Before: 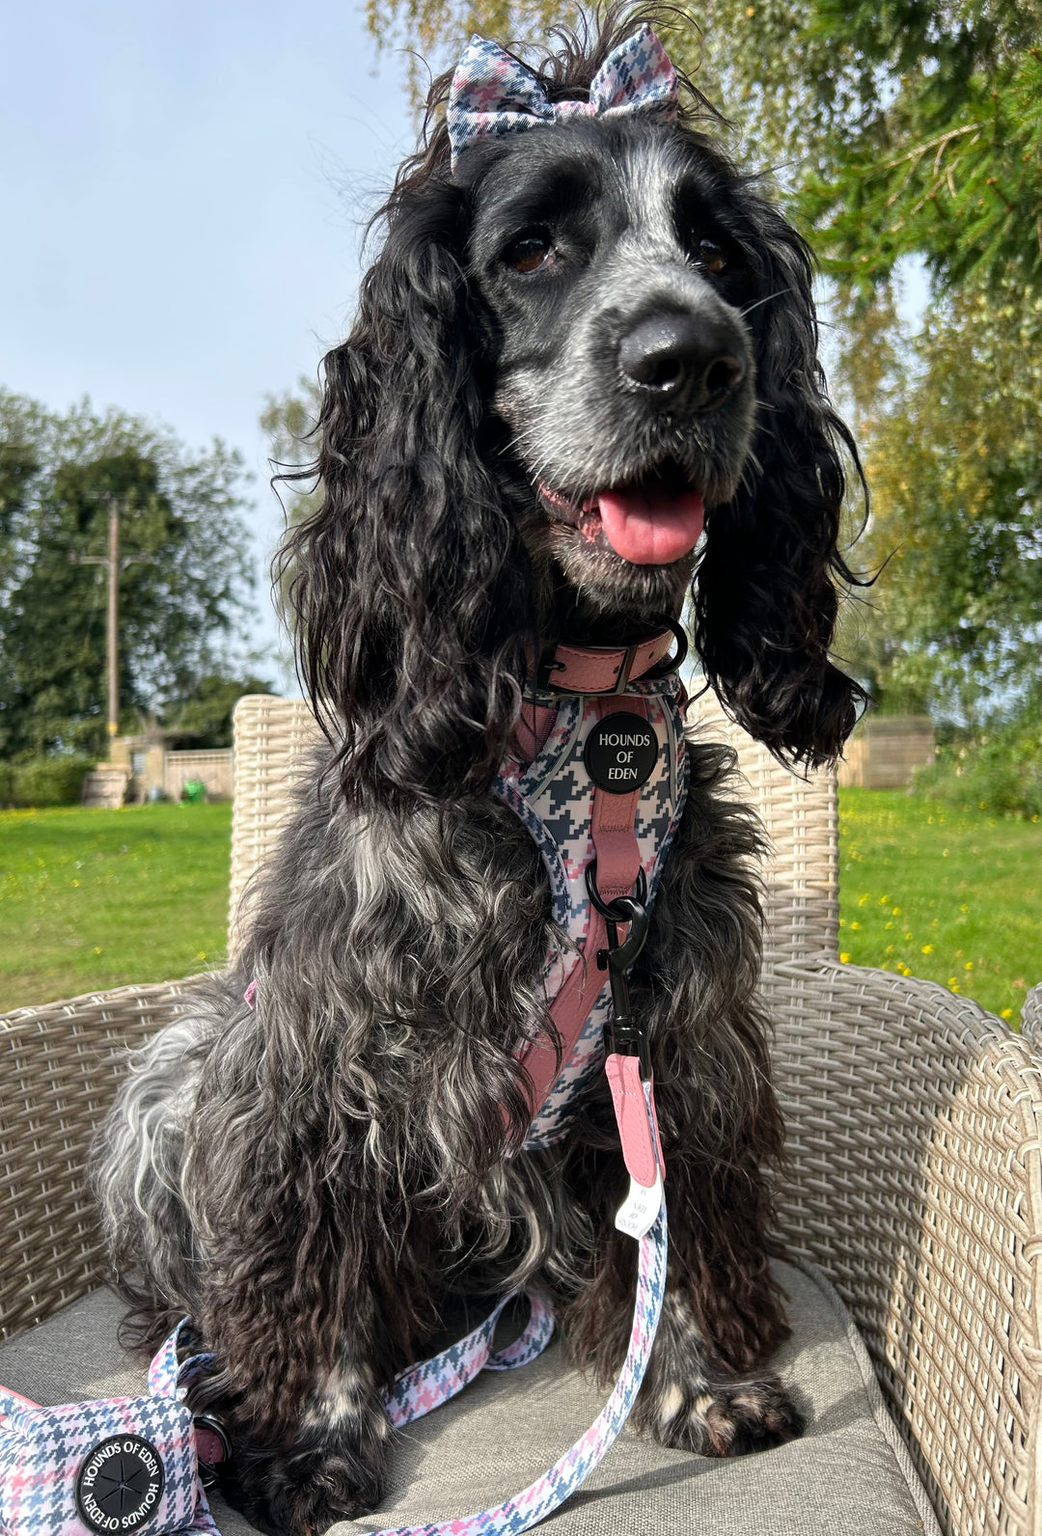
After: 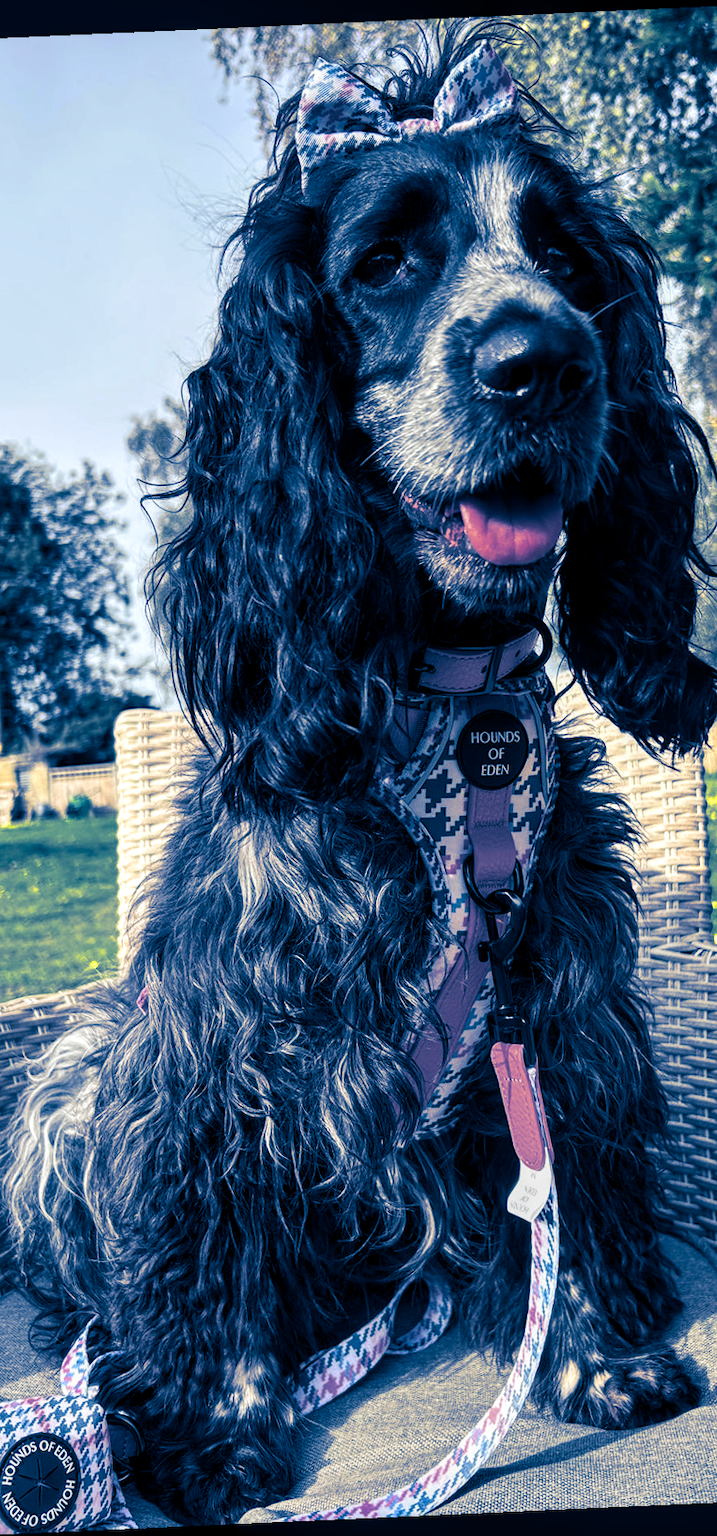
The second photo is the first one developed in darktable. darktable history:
color zones: curves: ch0 [(0.004, 0.305) (0.261, 0.623) (0.389, 0.399) (0.708, 0.571) (0.947, 0.34)]; ch1 [(0.025, 0.645) (0.229, 0.584) (0.326, 0.551) (0.484, 0.262) (0.757, 0.643)]
crop and rotate: left 13.342%, right 19.991%
split-toning: shadows › hue 226.8°, shadows › saturation 1, highlights › saturation 0, balance -61.41
rotate and perspective: rotation -2.56°, automatic cropping off
local contrast: on, module defaults
